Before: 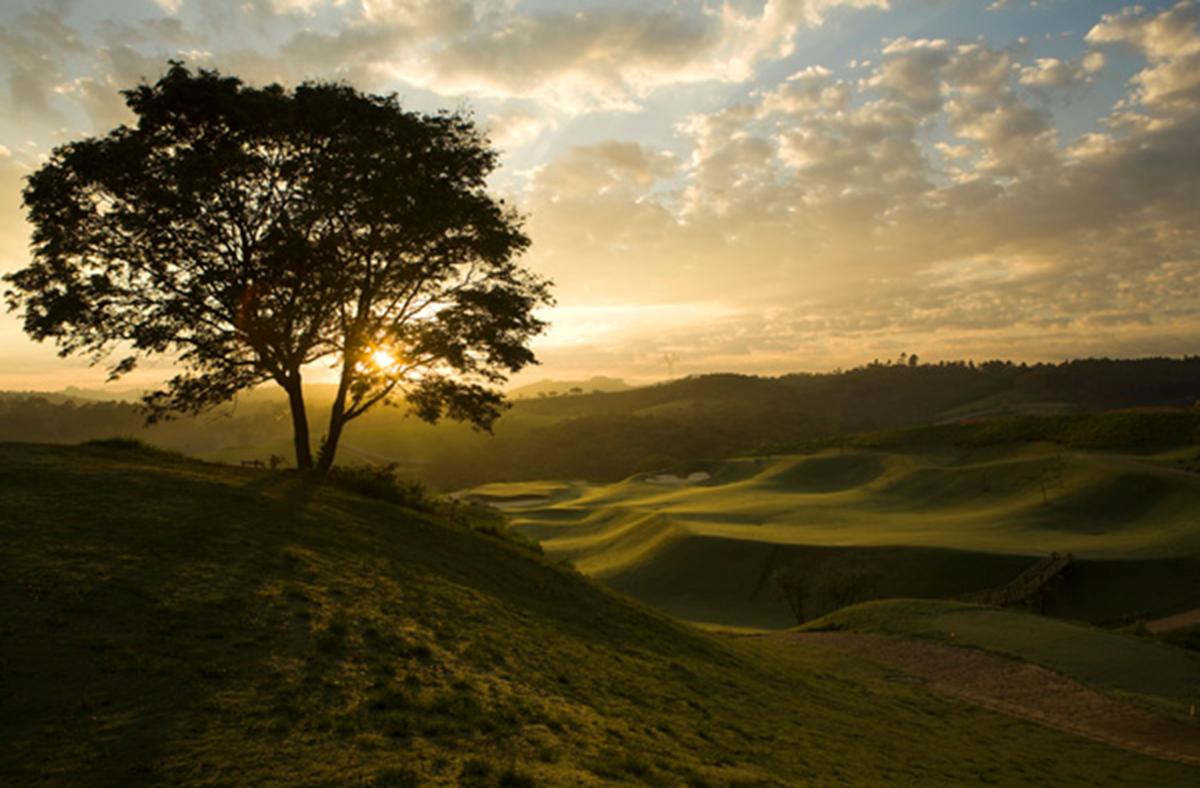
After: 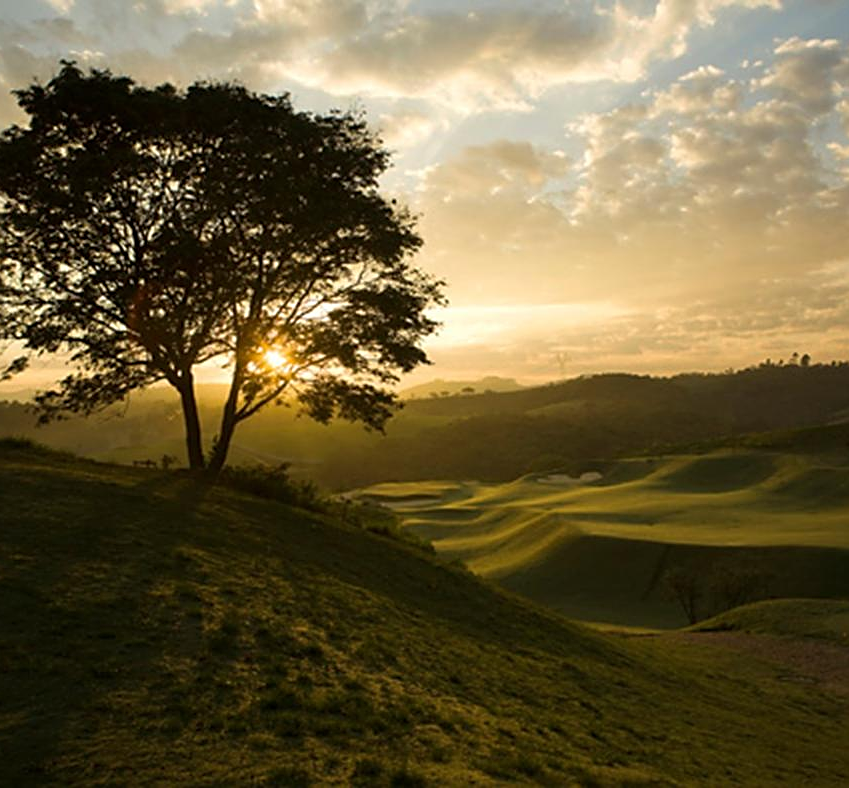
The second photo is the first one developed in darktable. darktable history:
sharpen: amount 0.496
crop and rotate: left 9.074%, right 20.158%
